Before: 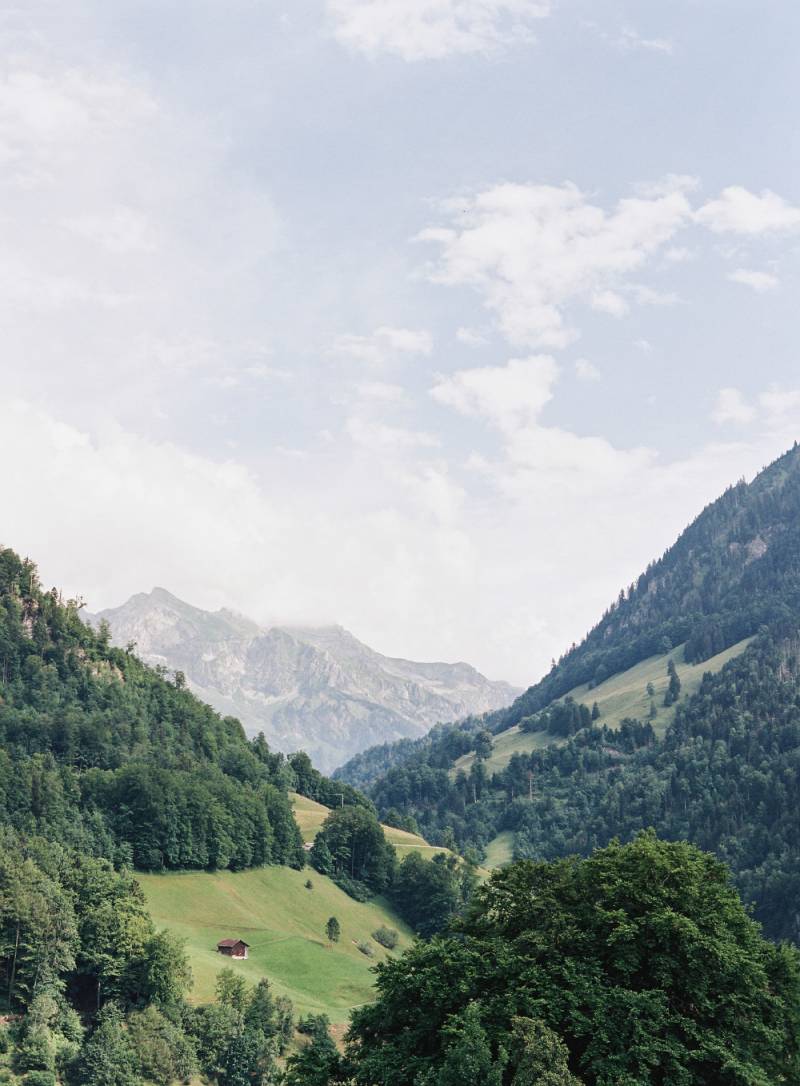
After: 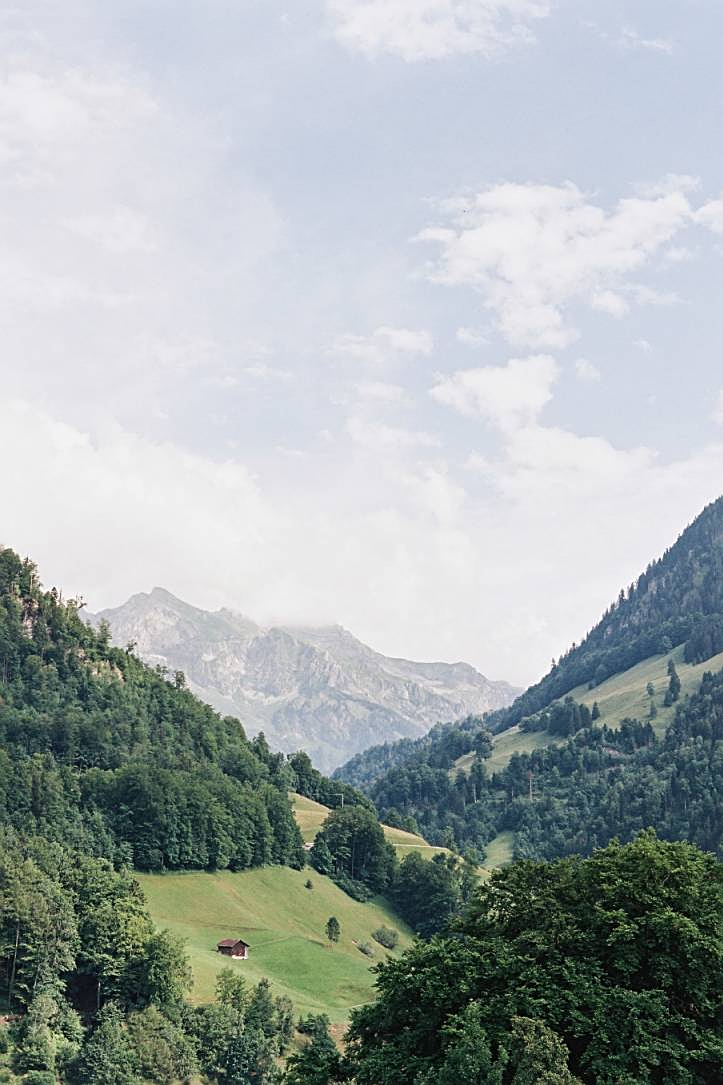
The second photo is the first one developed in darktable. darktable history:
sharpen: on, module defaults
crop: right 9.509%, bottom 0.031%
